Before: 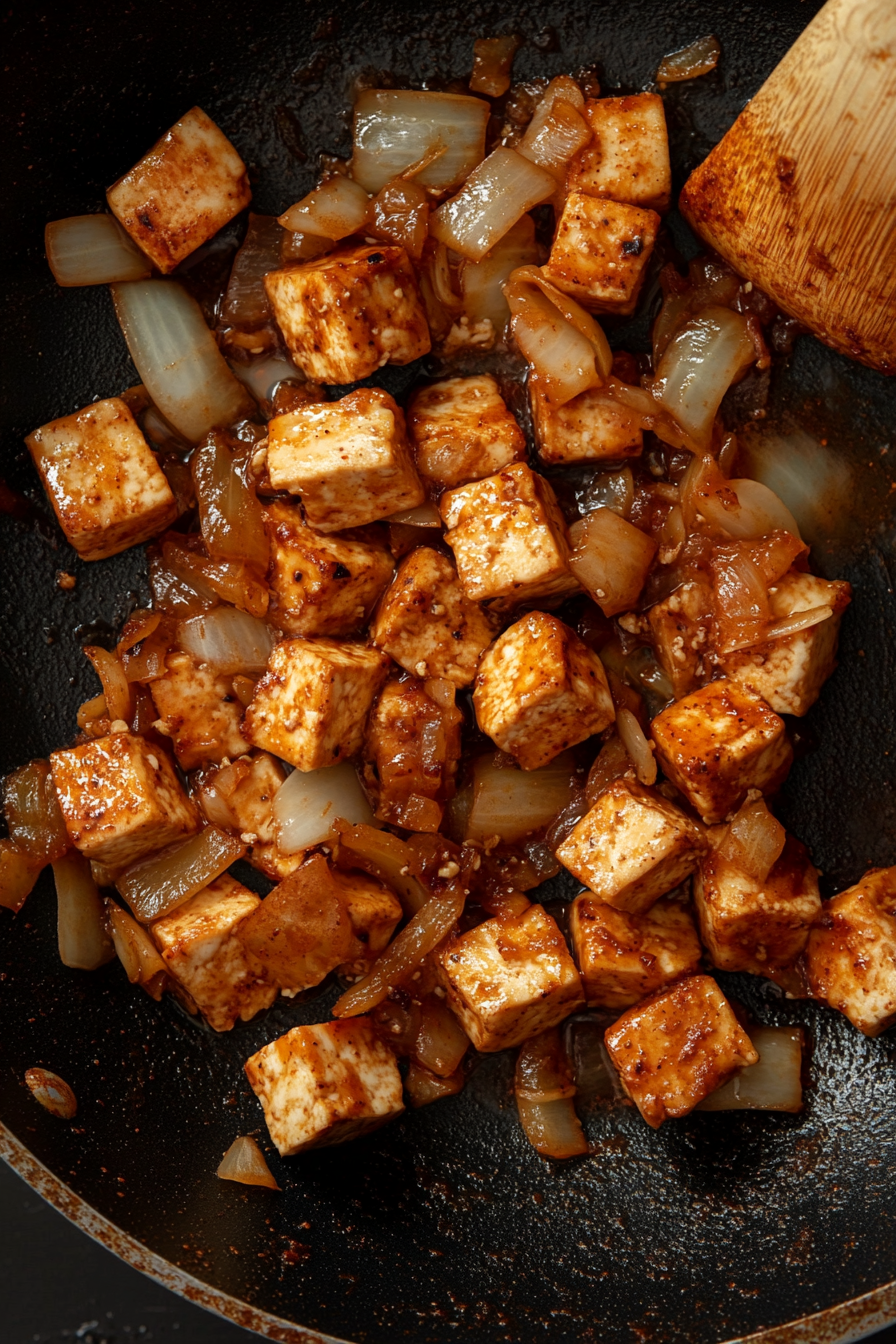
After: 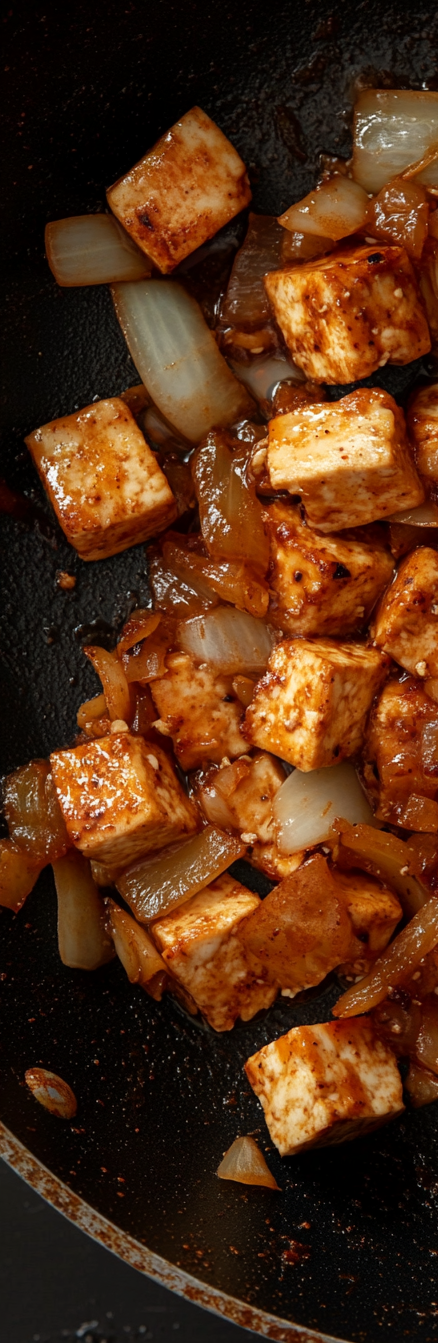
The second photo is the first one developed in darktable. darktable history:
crop and rotate: left 0.04%, top 0%, right 50.989%
